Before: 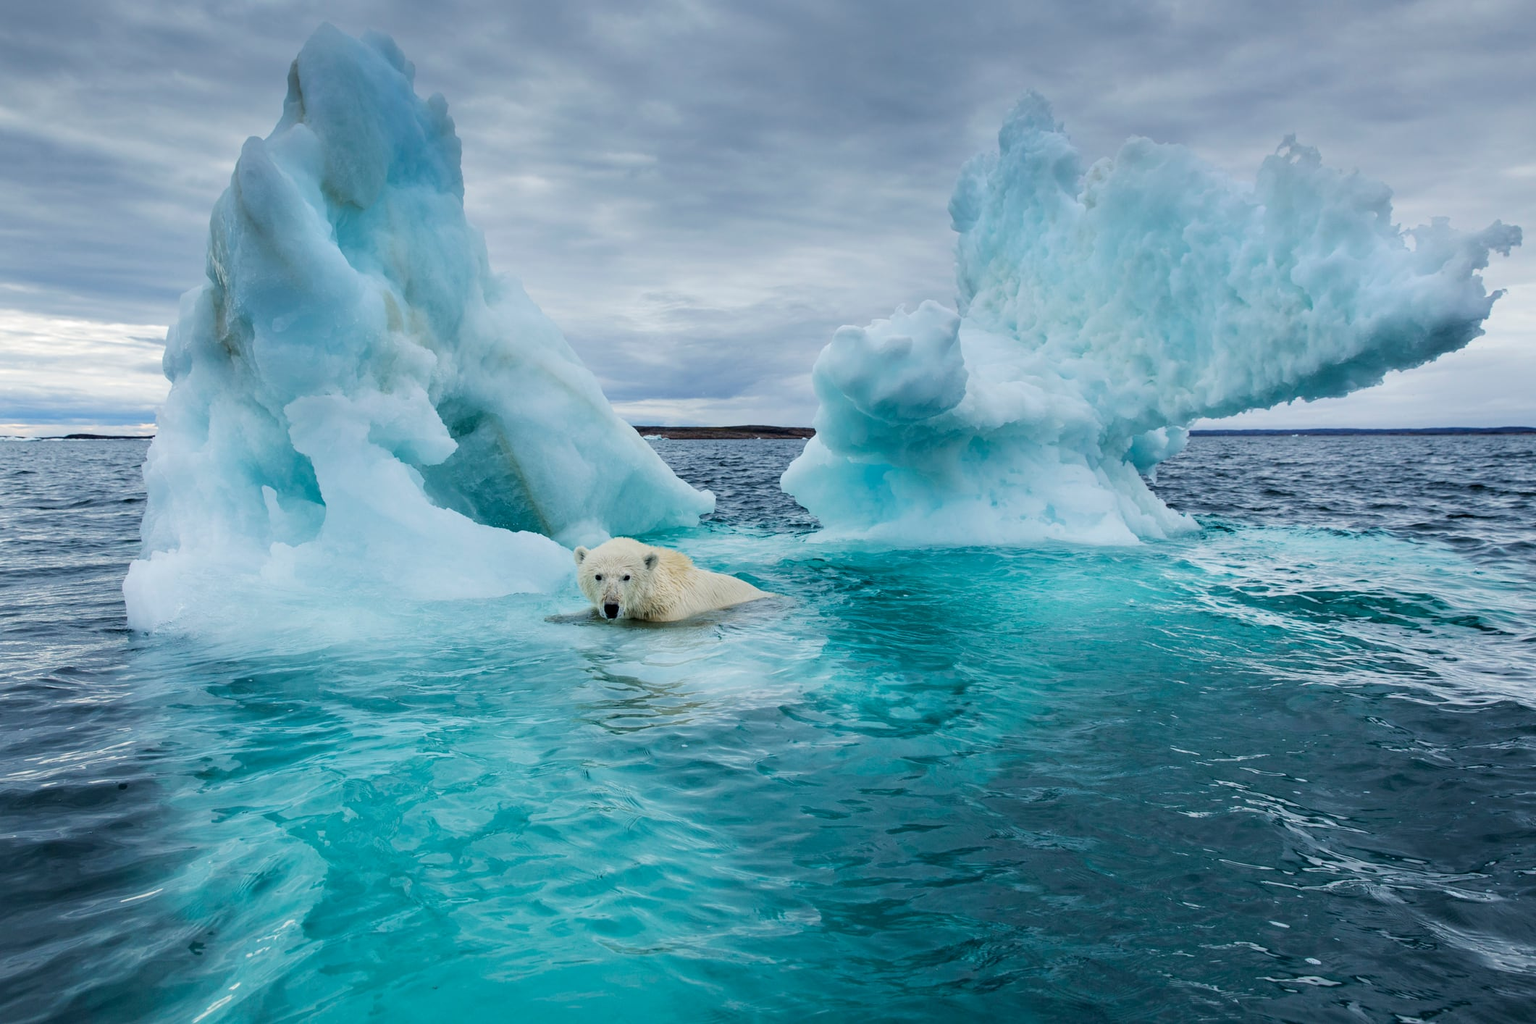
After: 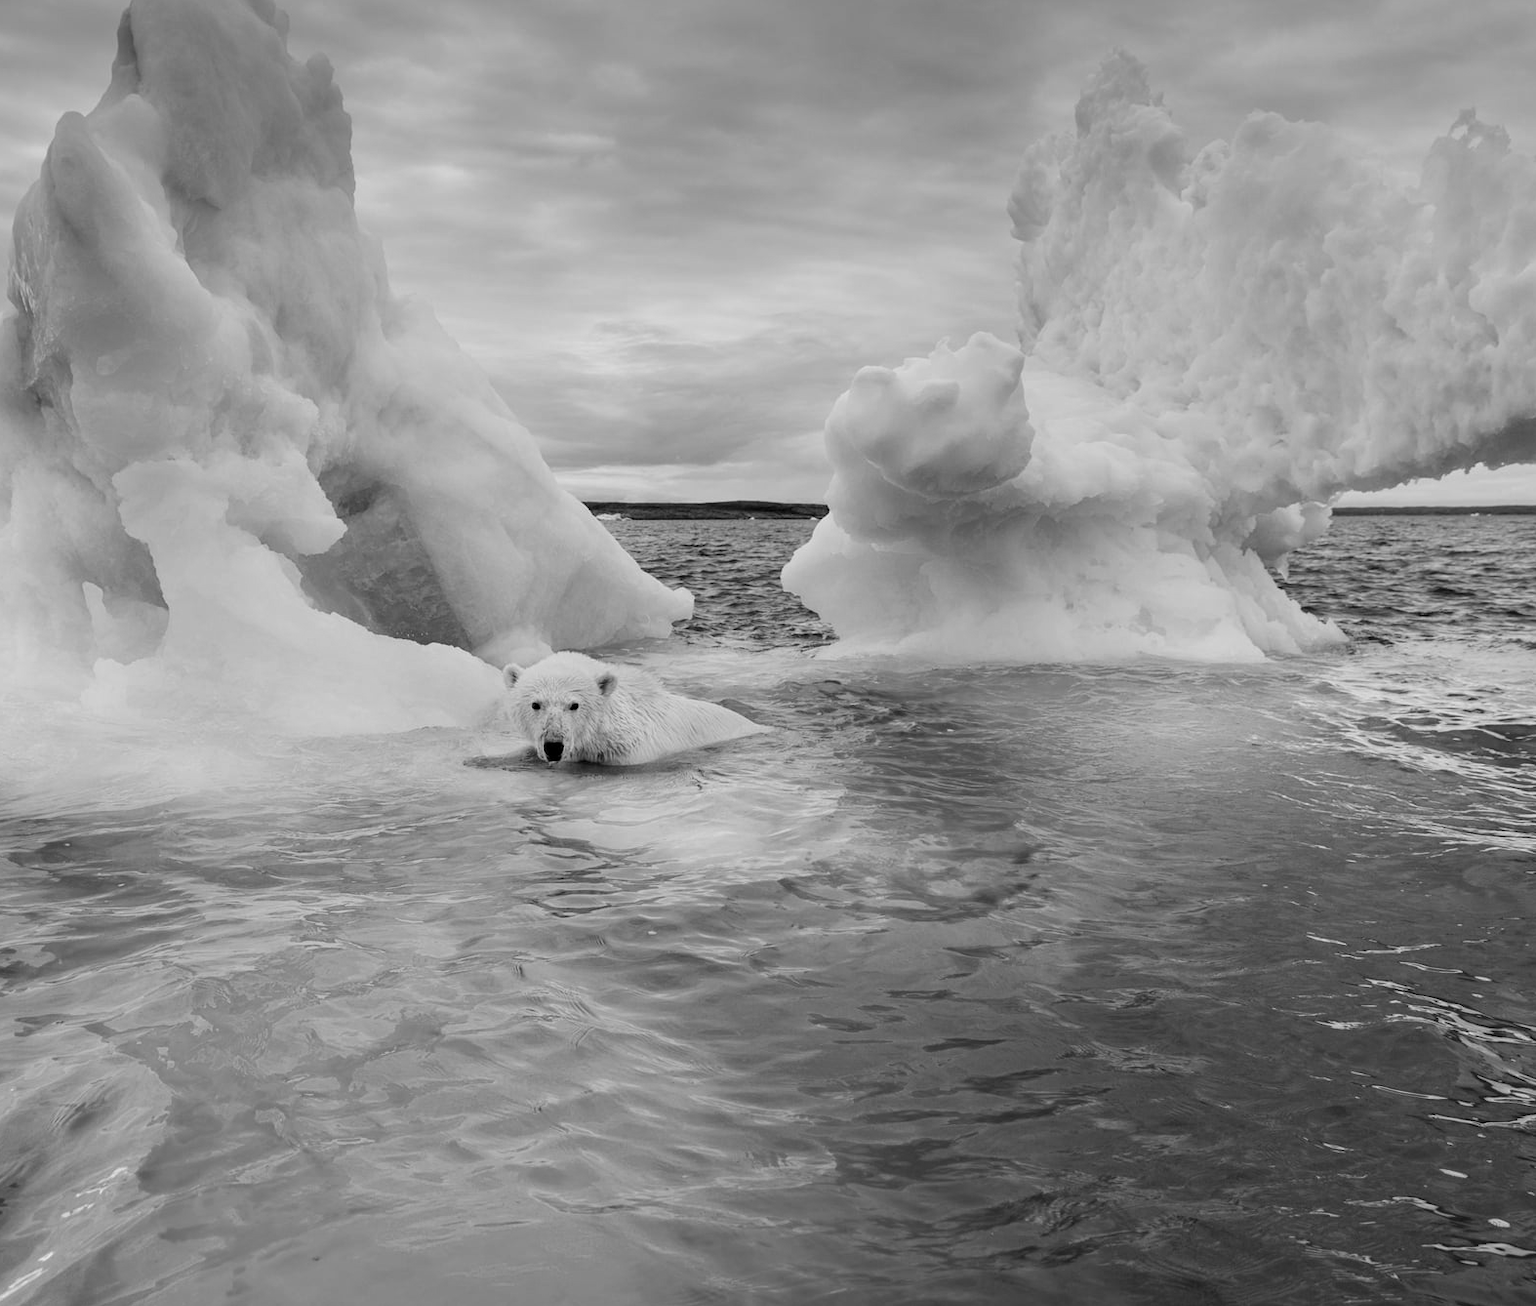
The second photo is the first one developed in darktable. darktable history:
monochrome: on, module defaults
crop and rotate: left 13.15%, top 5.251%, right 12.609%
